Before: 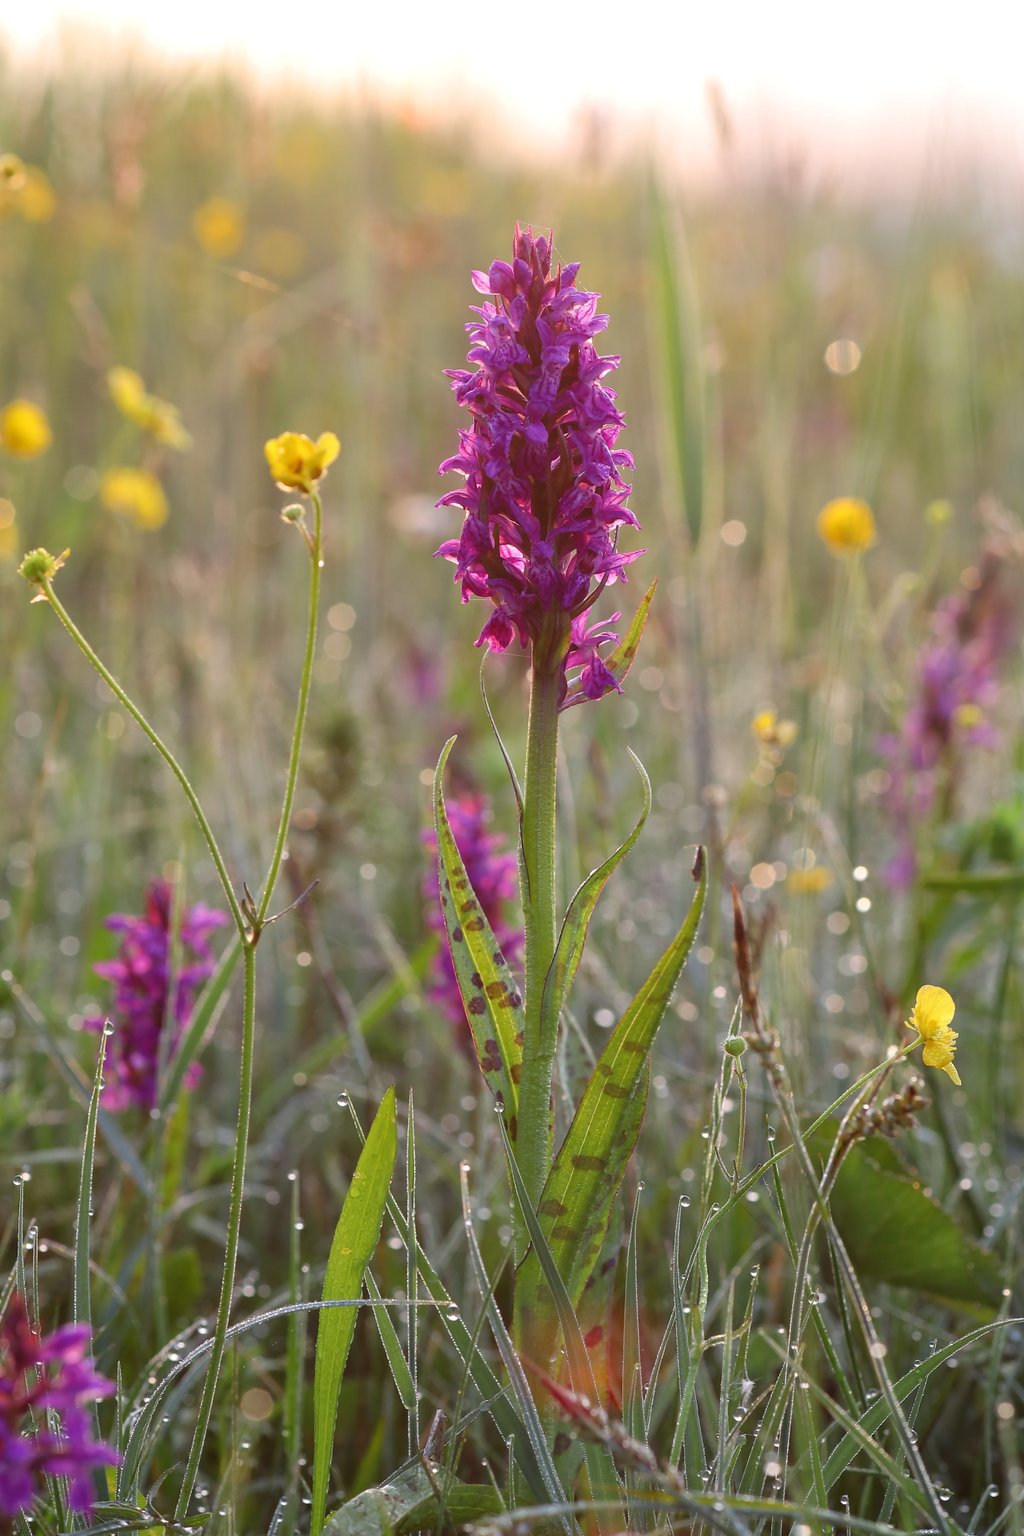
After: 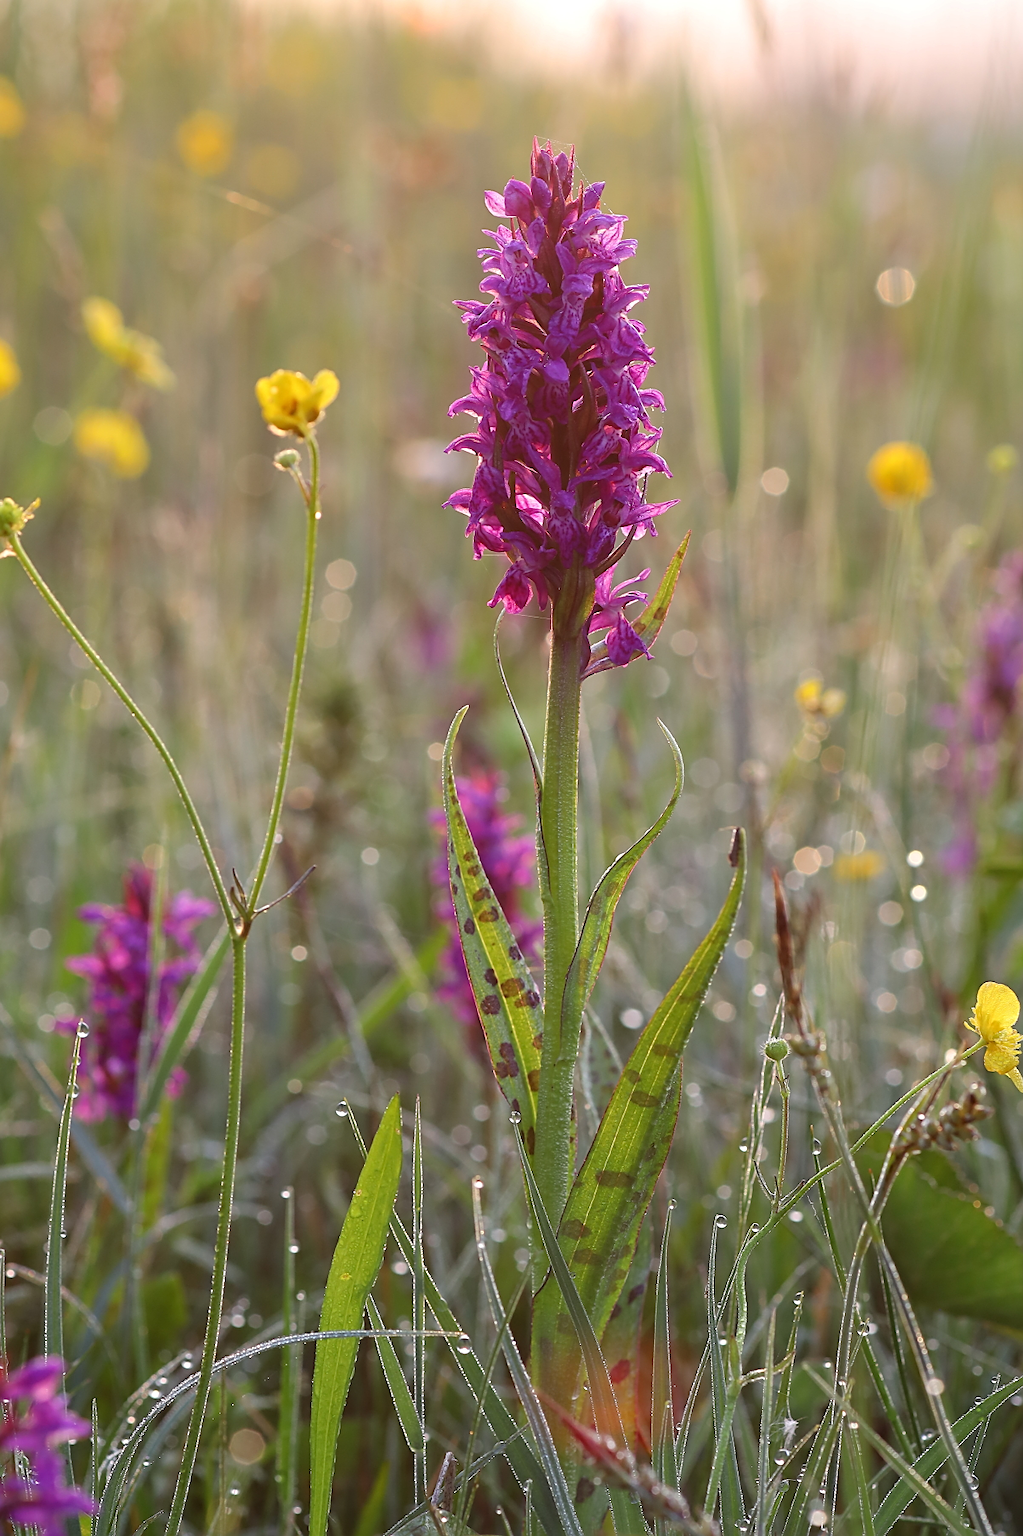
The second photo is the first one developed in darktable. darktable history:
crop: left 3.305%, top 6.436%, right 6.389%, bottom 3.258%
sharpen: on, module defaults
